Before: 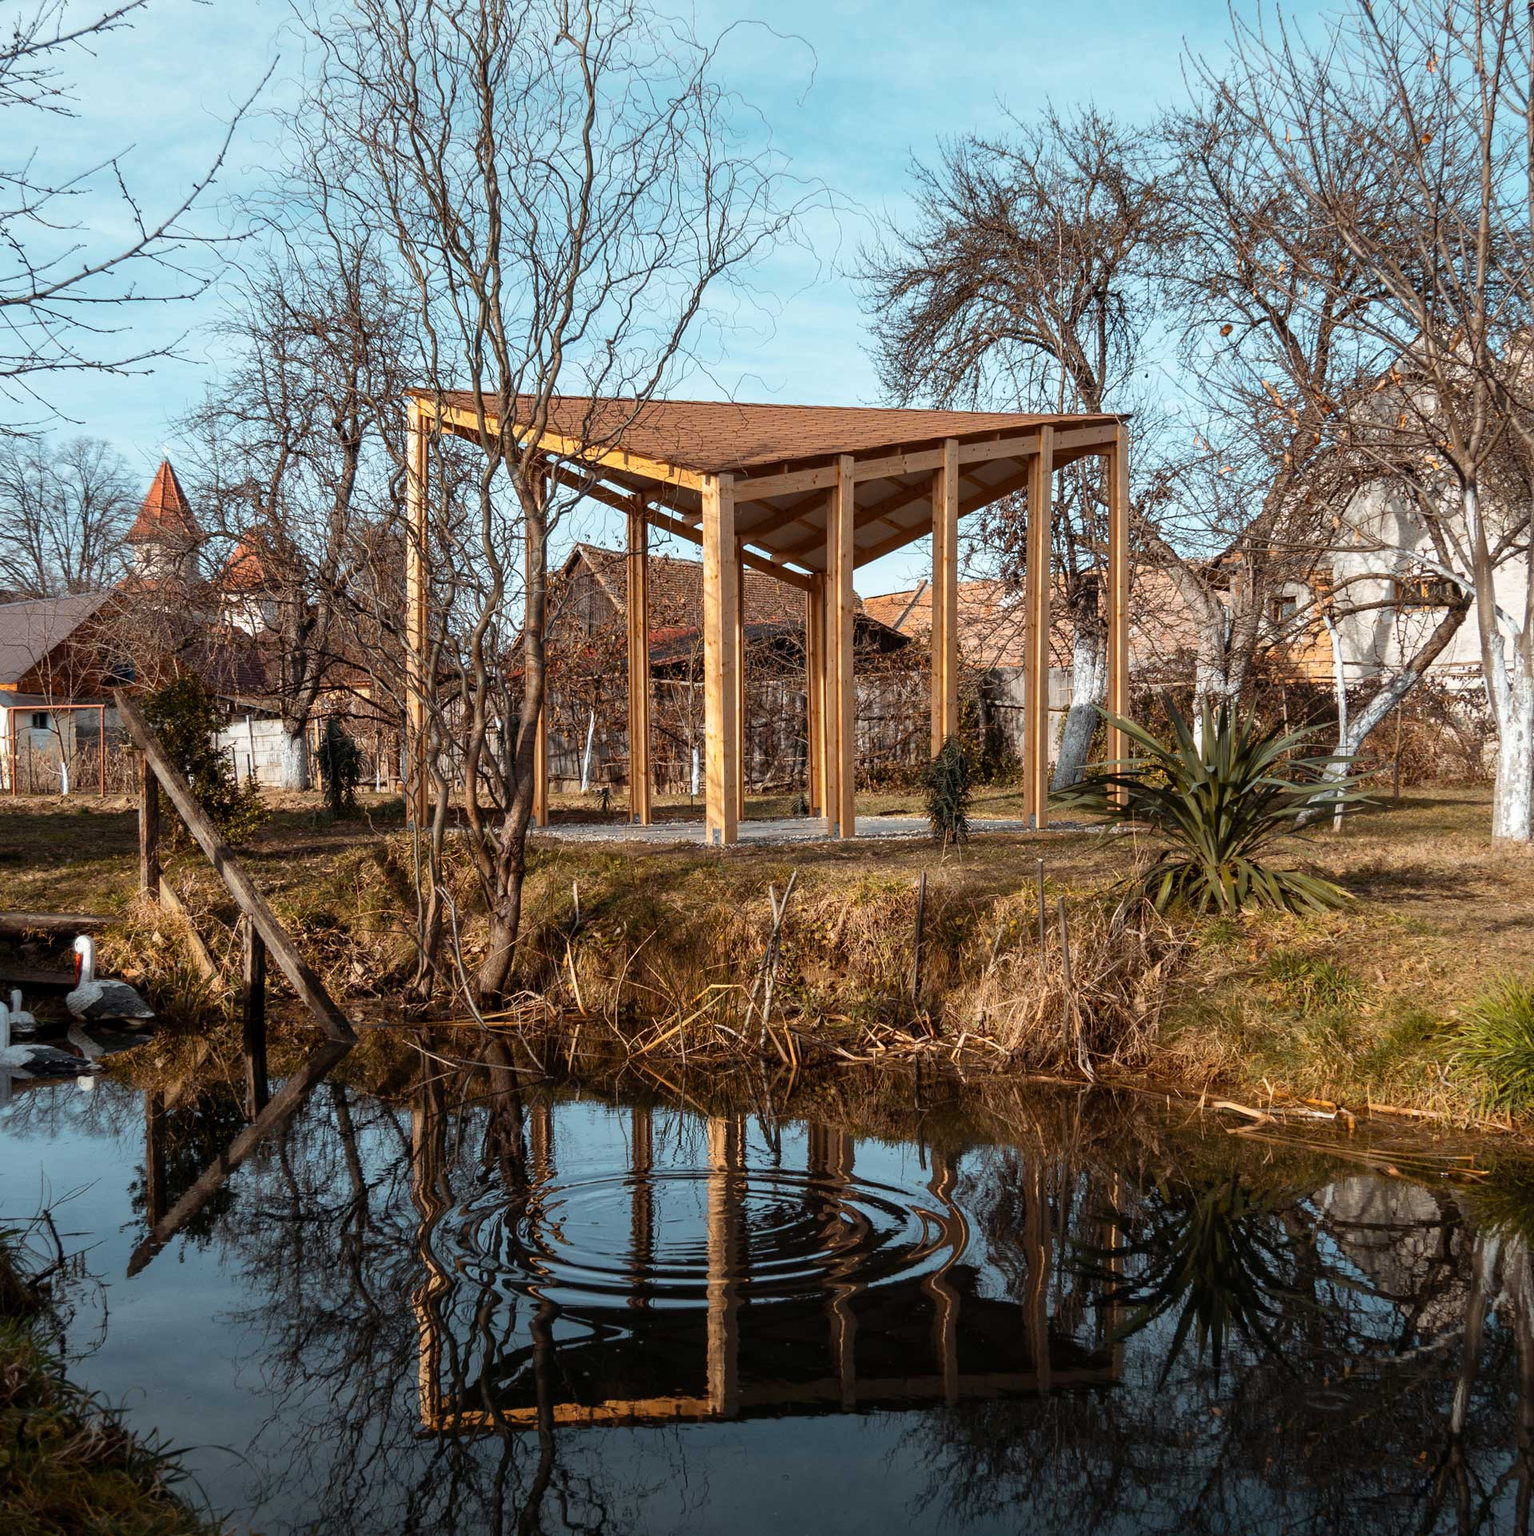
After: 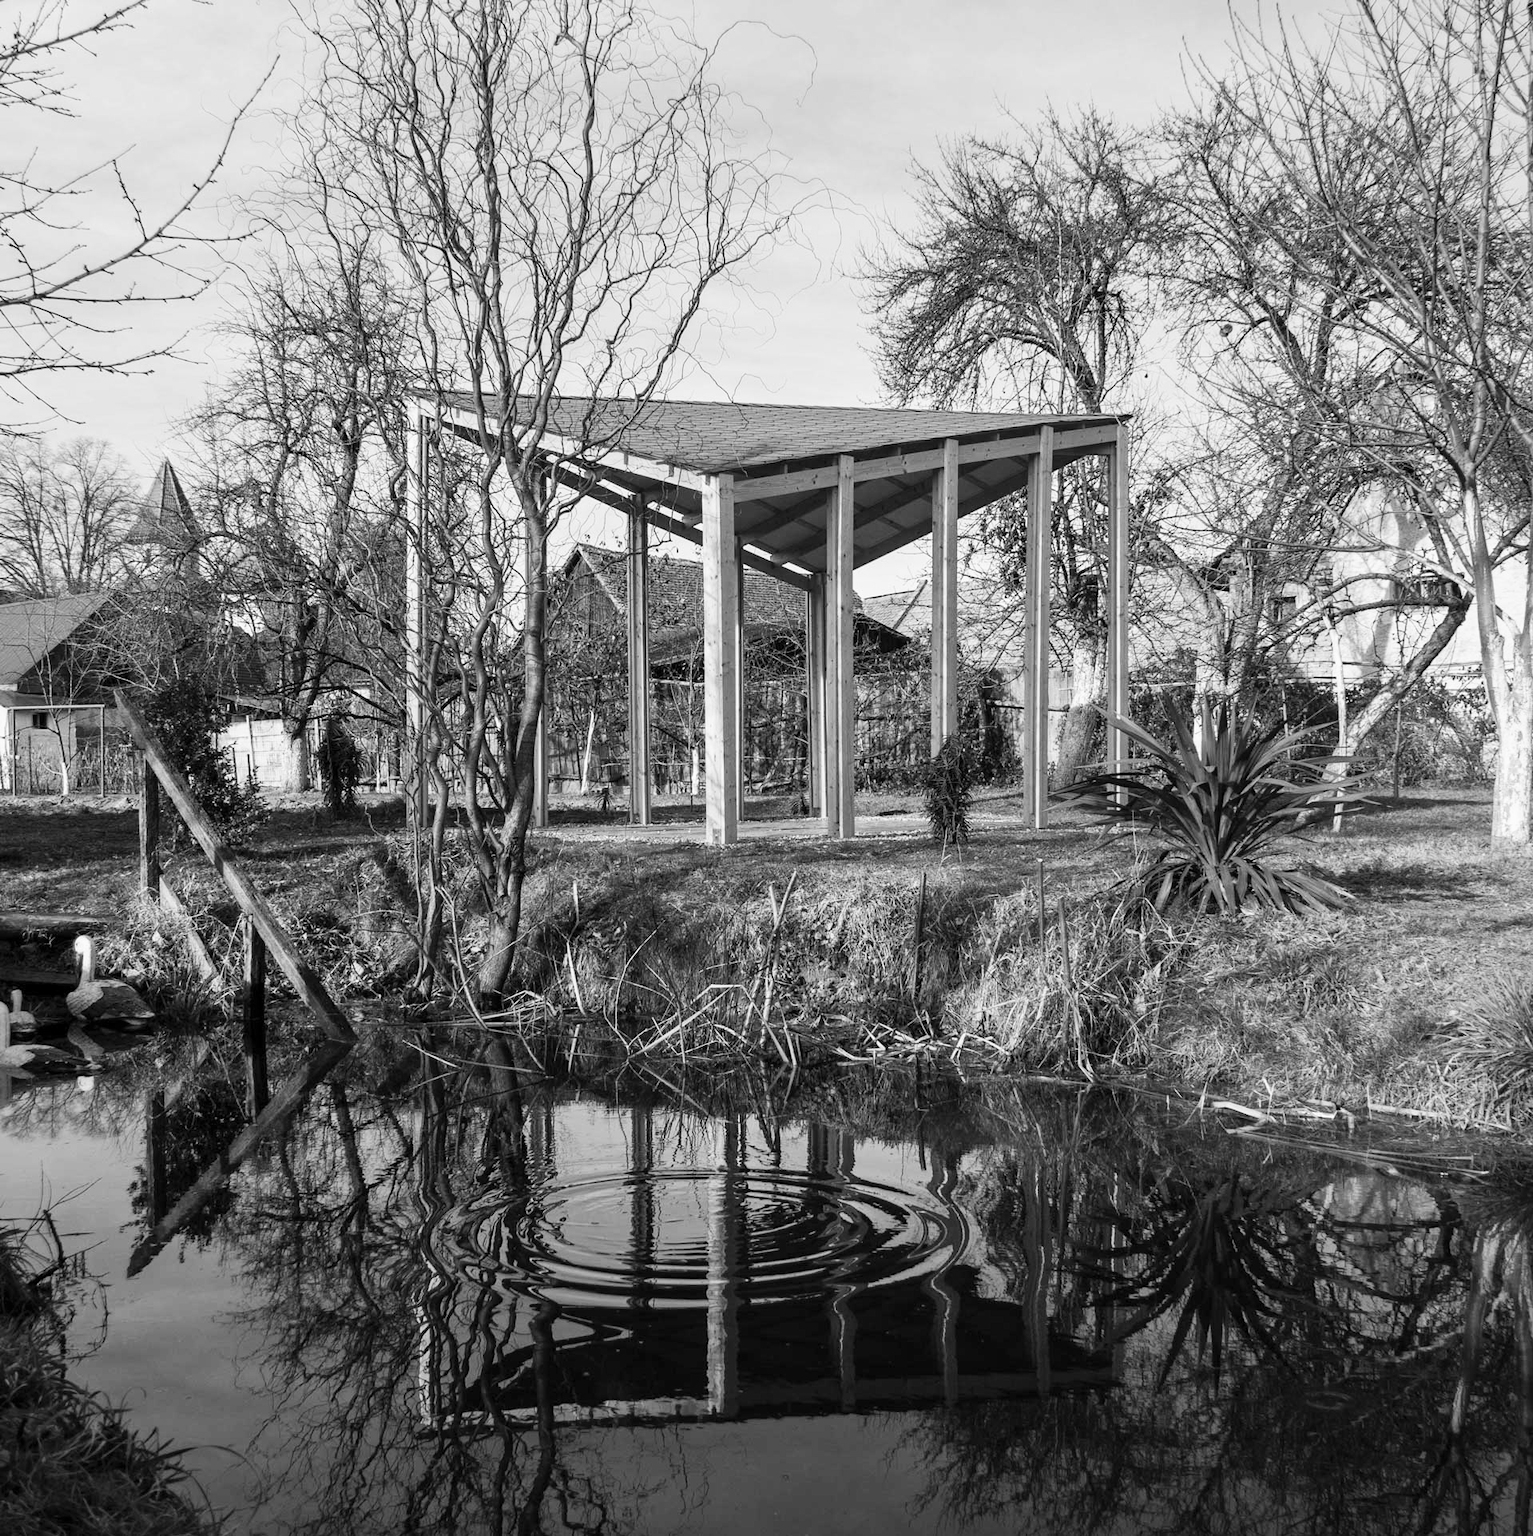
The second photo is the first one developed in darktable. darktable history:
monochrome: a 32, b 64, size 2.3
contrast brightness saturation: contrast 0.2, brightness 0.16, saturation 0.22
